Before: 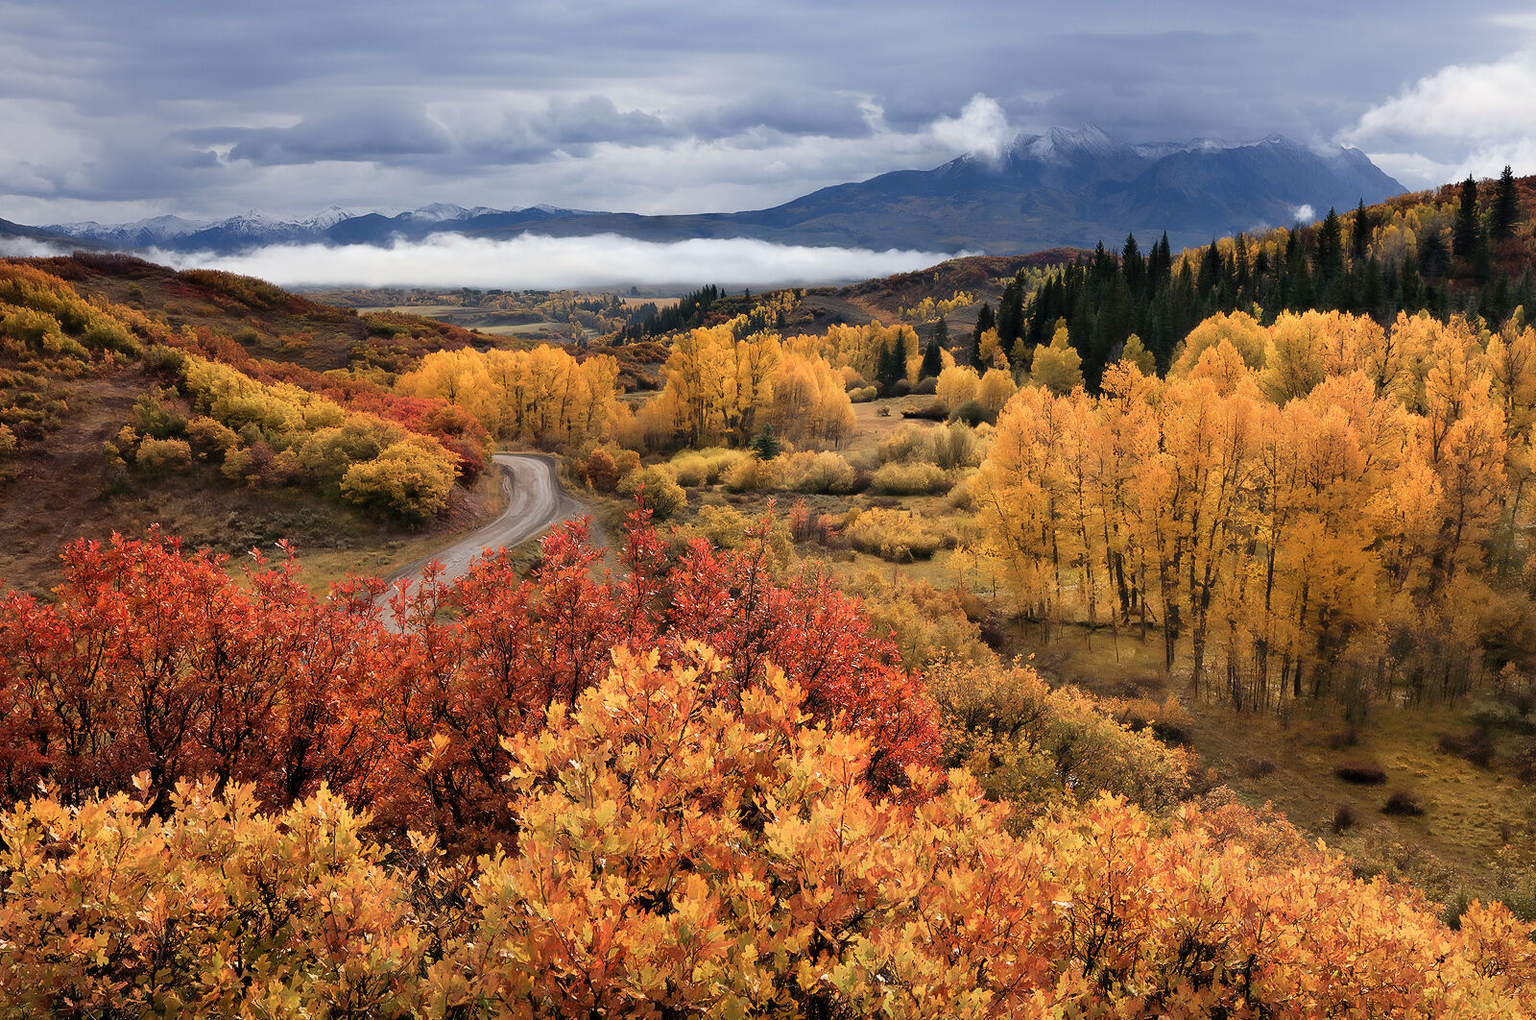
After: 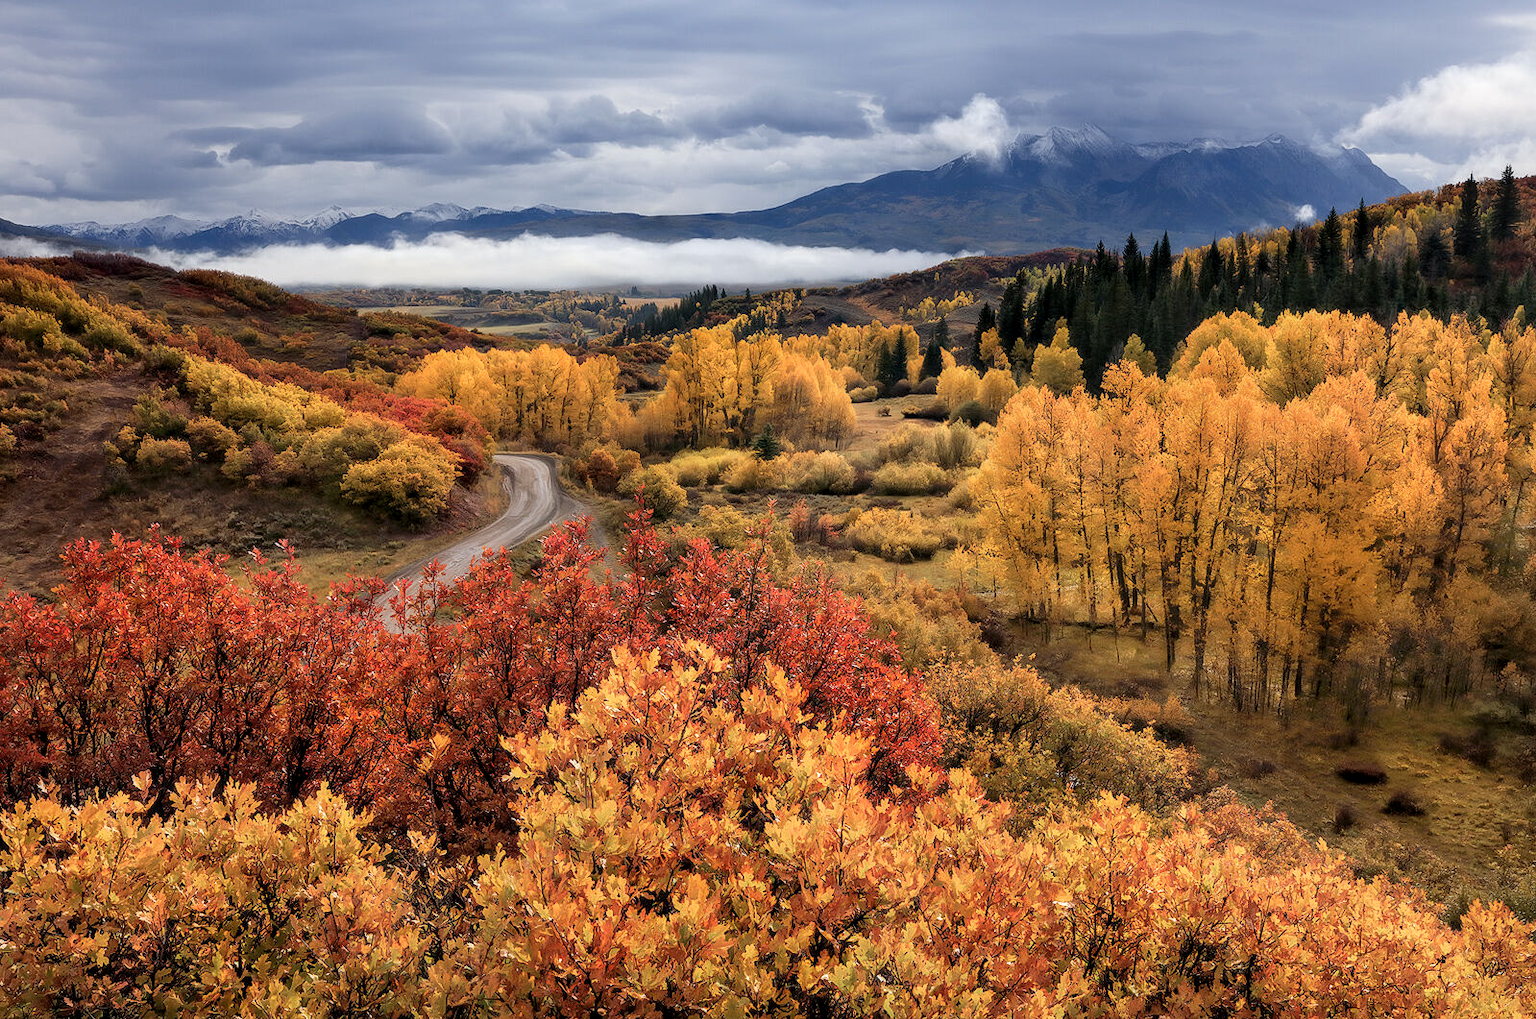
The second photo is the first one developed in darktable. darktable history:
crop: left 0.027%
local contrast: on, module defaults
